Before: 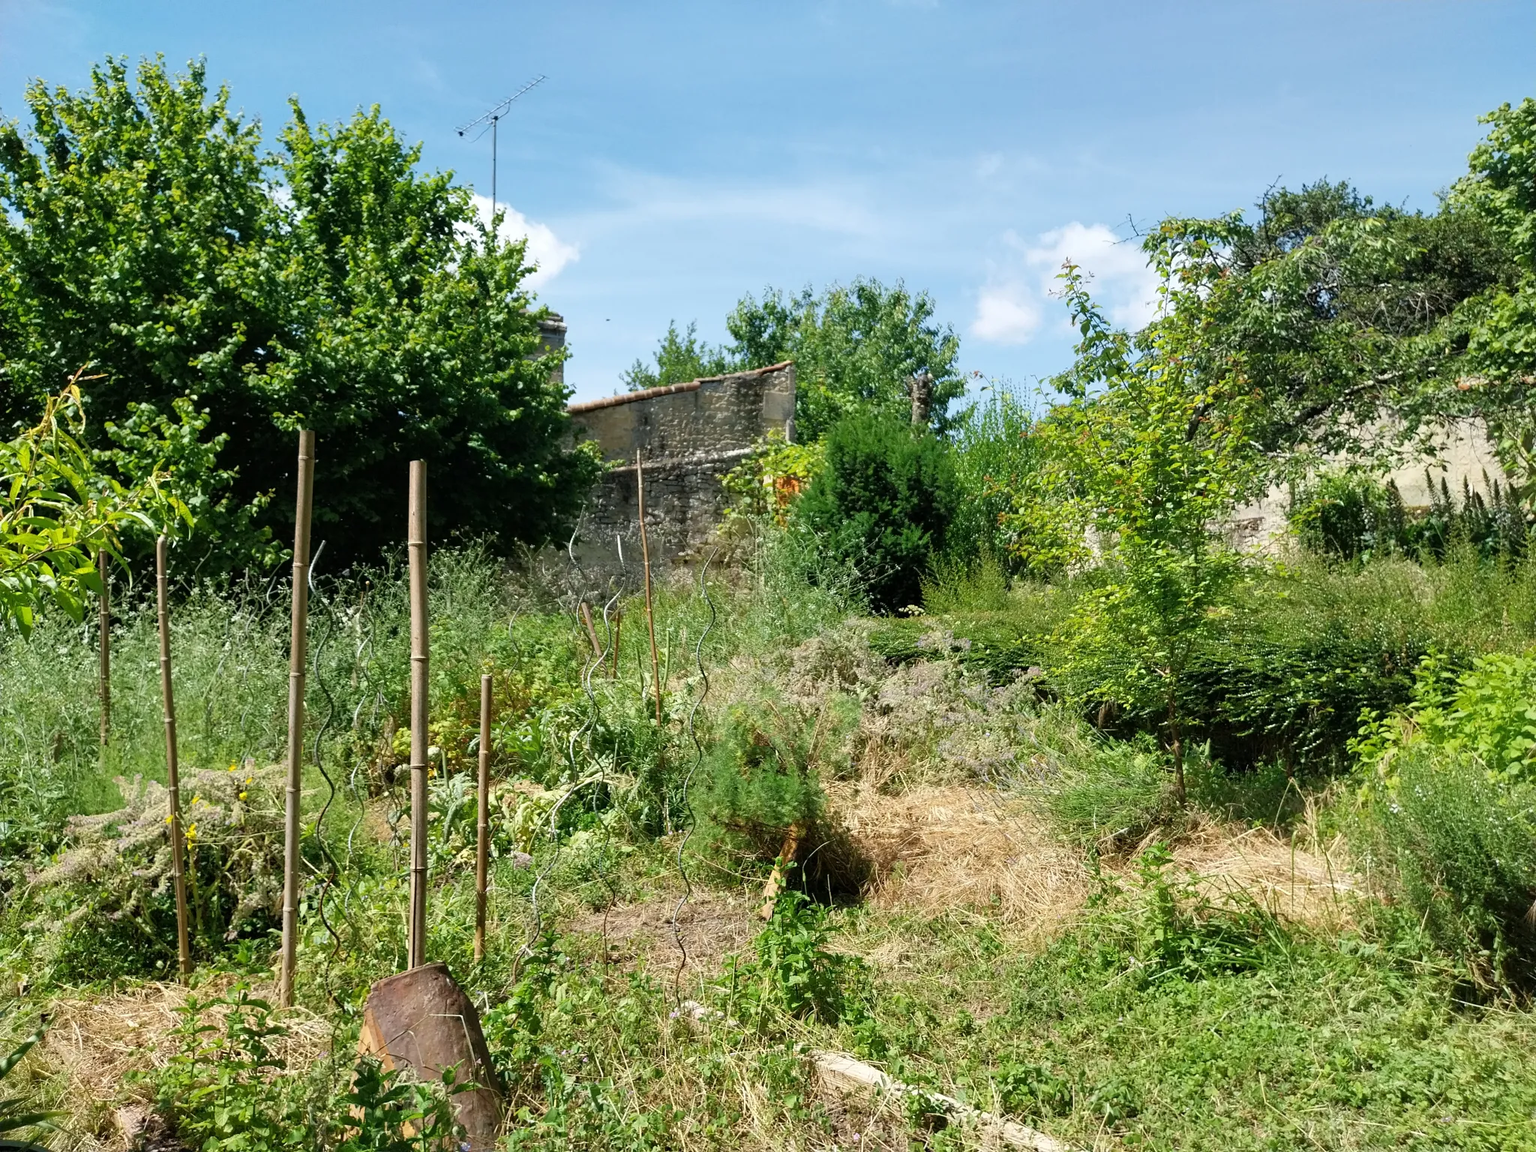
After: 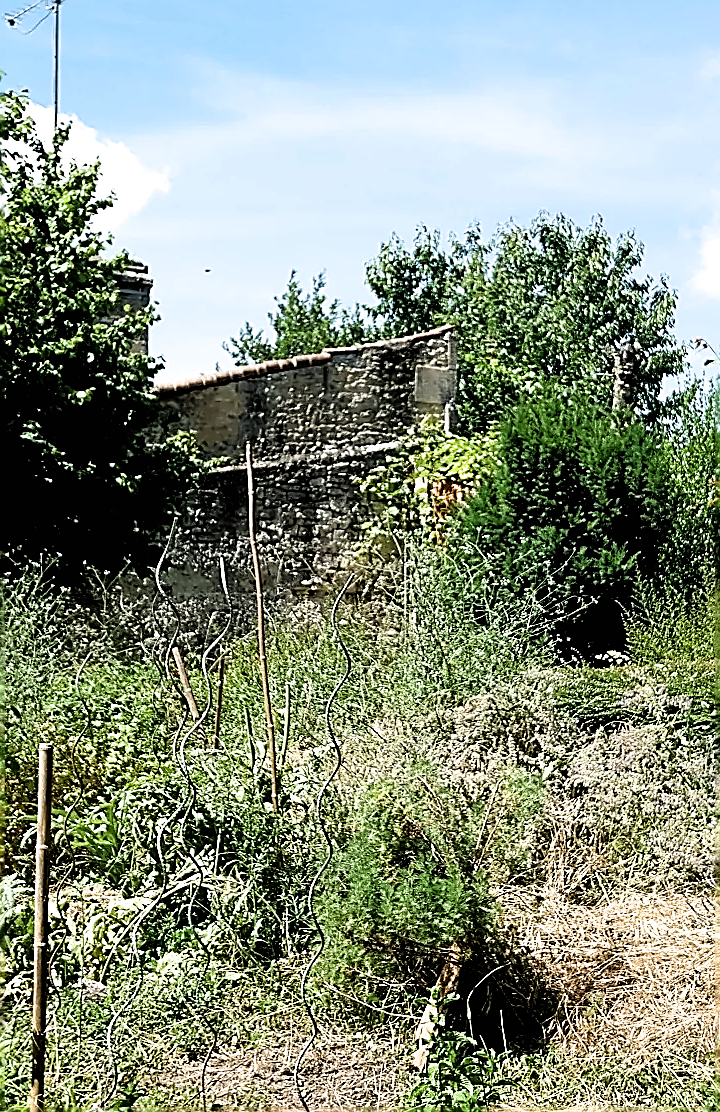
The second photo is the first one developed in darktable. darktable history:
filmic rgb: black relative exposure -3.63 EV, white relative exposure 2.16 EV, hardness 3.62
sharpen: amount 2
crop and rotate: left 29.476%, top 10.214%, right 35.32%, bottom 17.333%
